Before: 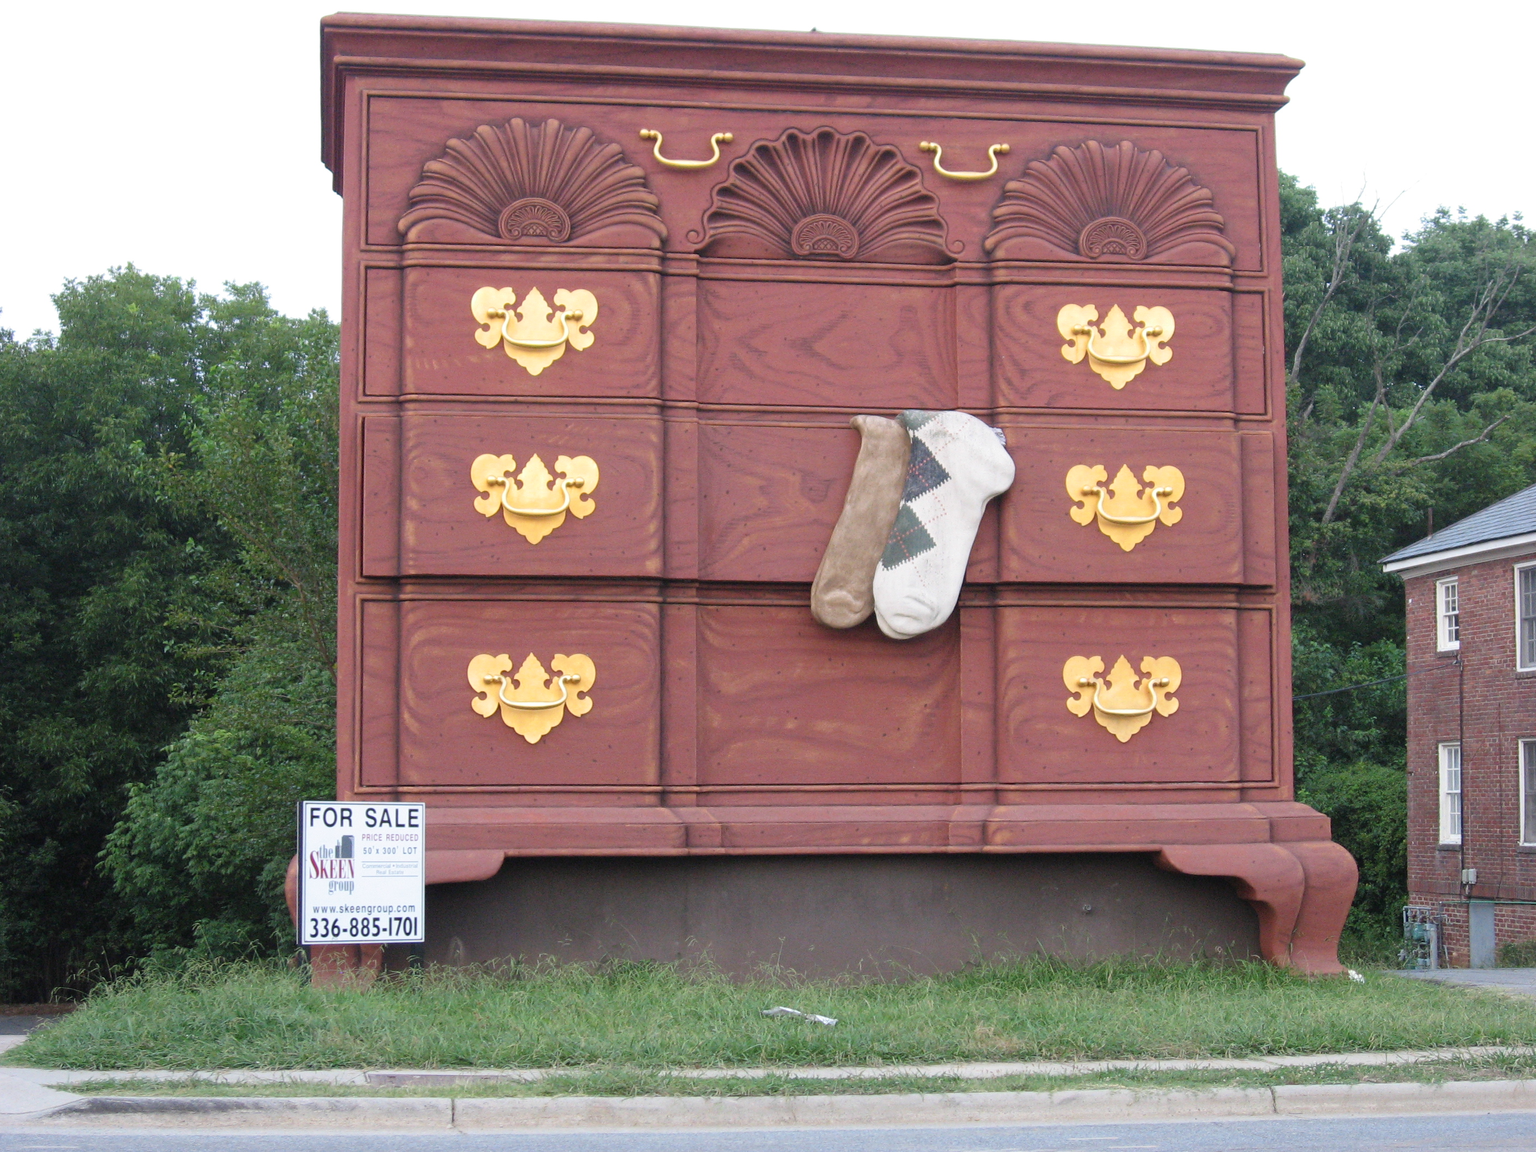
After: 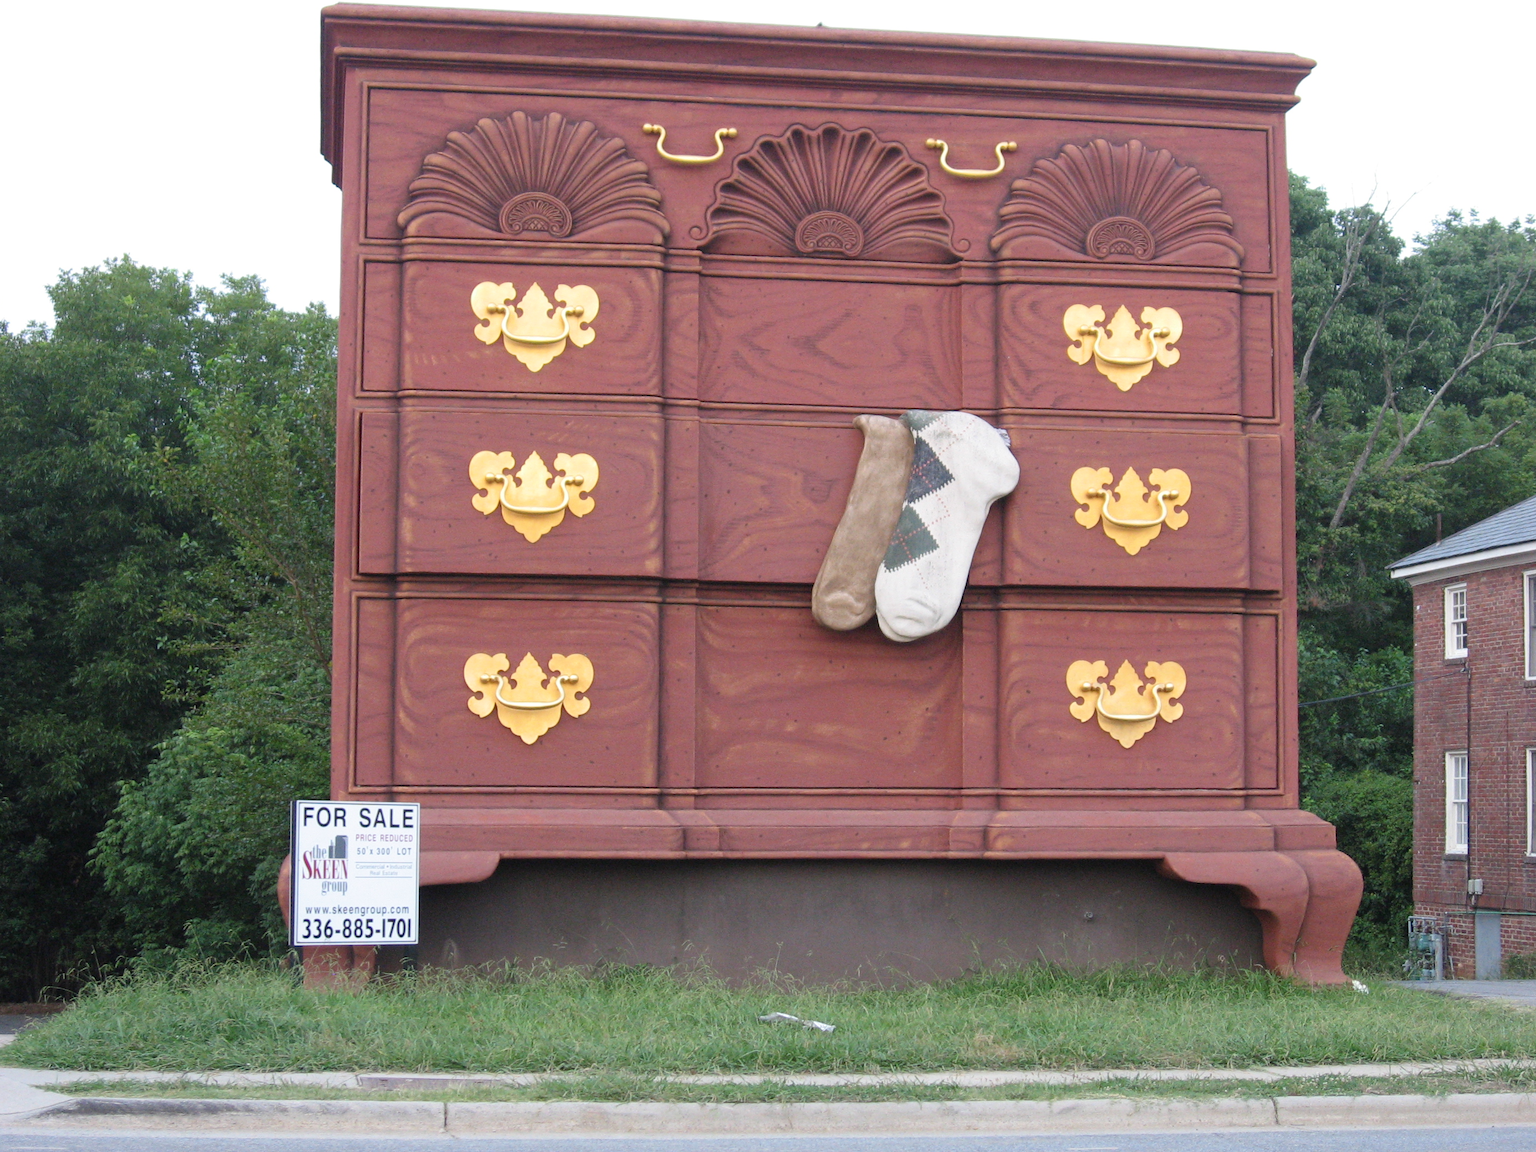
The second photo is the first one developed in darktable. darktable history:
crop and rotate: angle -0.494°
